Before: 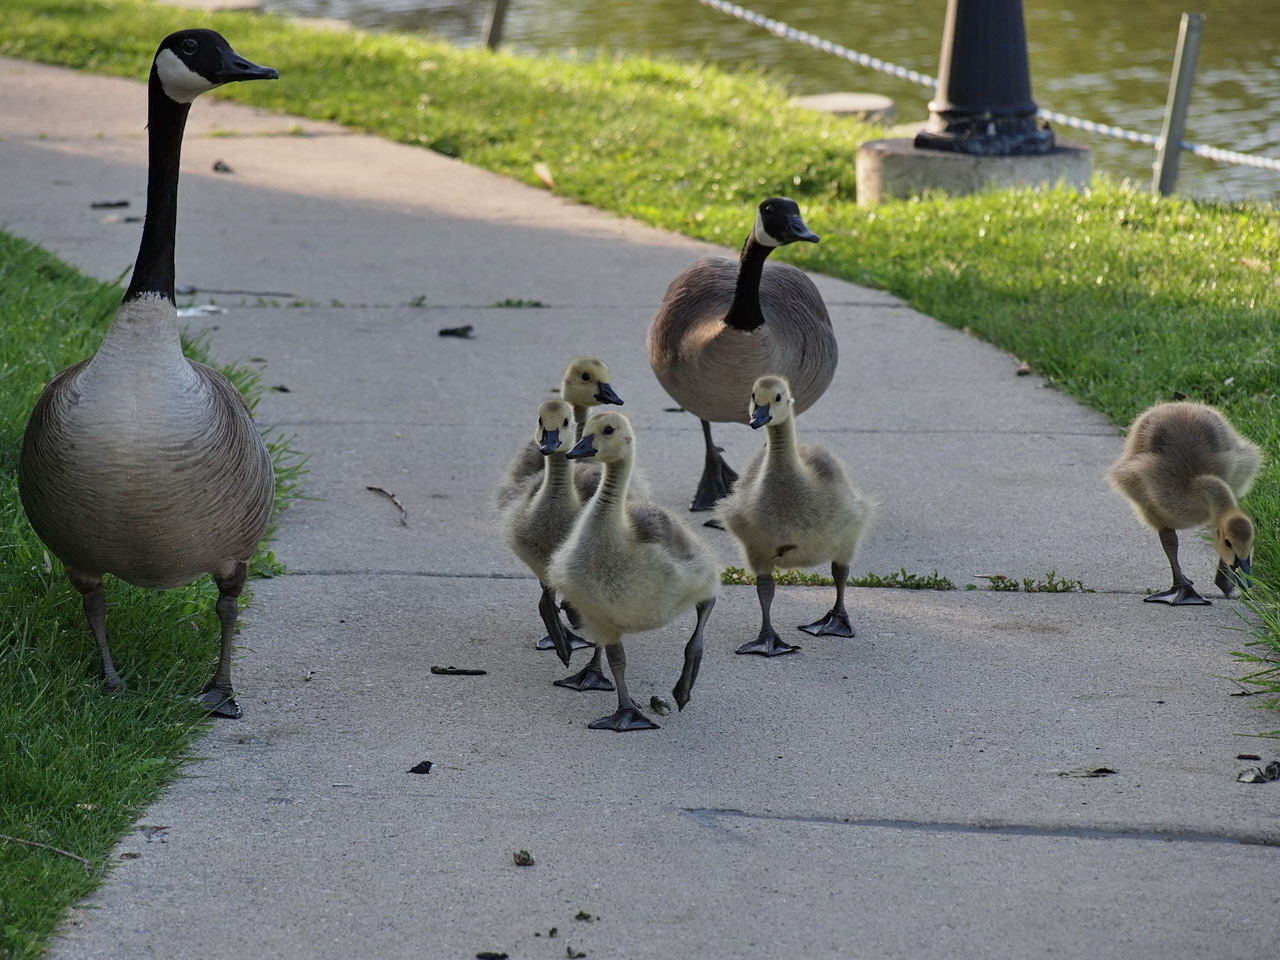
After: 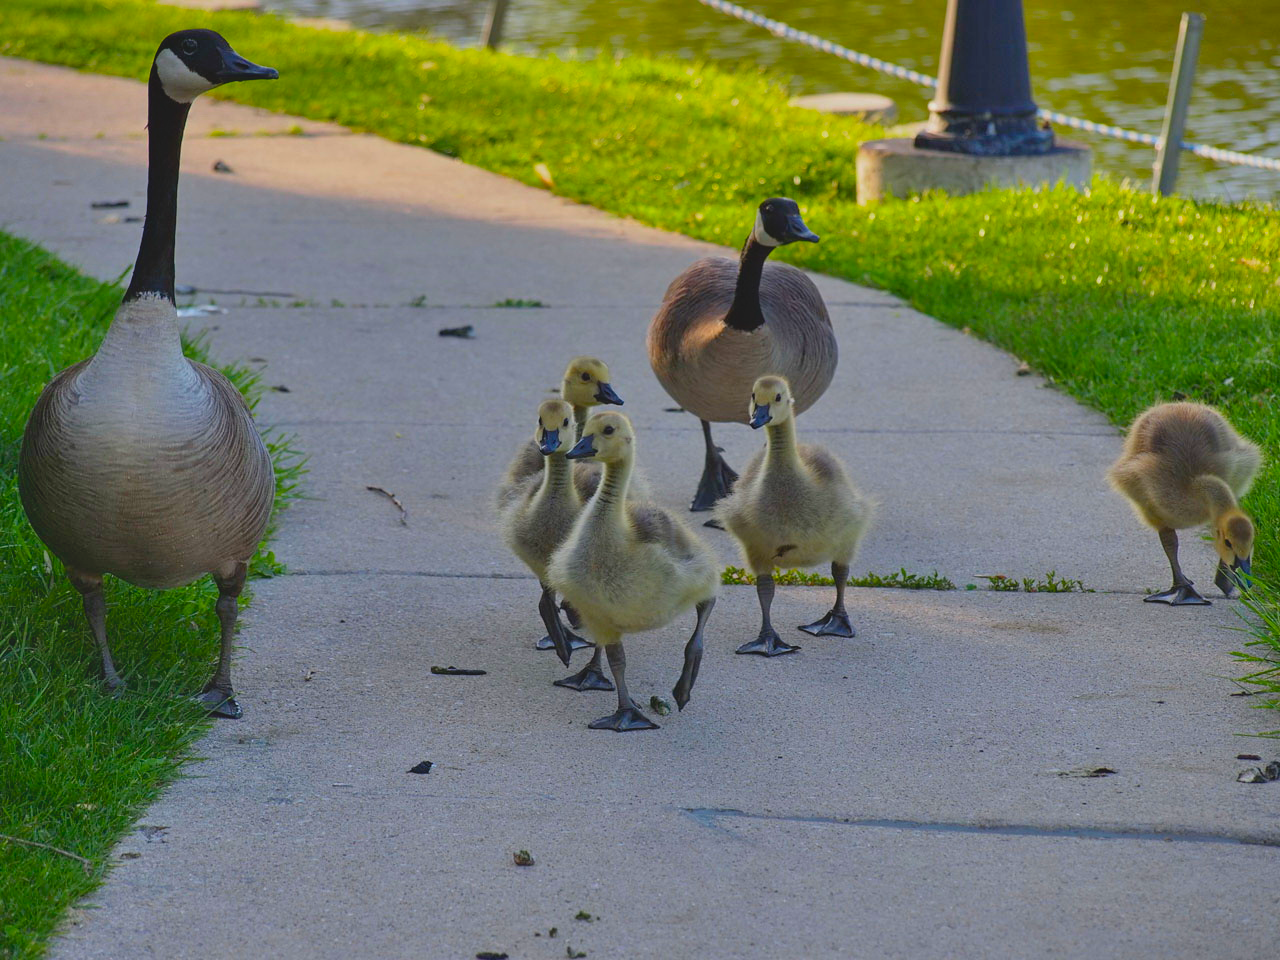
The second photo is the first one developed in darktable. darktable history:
color balance rgb: linear chroma grading › global chroma 15%, perceptual saturation grading › global saturation 30%
contrast brightness saturation: contrast -0.19, saturation 0.19
shadows and highlights: shadows 25, highlights -48, soften with gaussian
